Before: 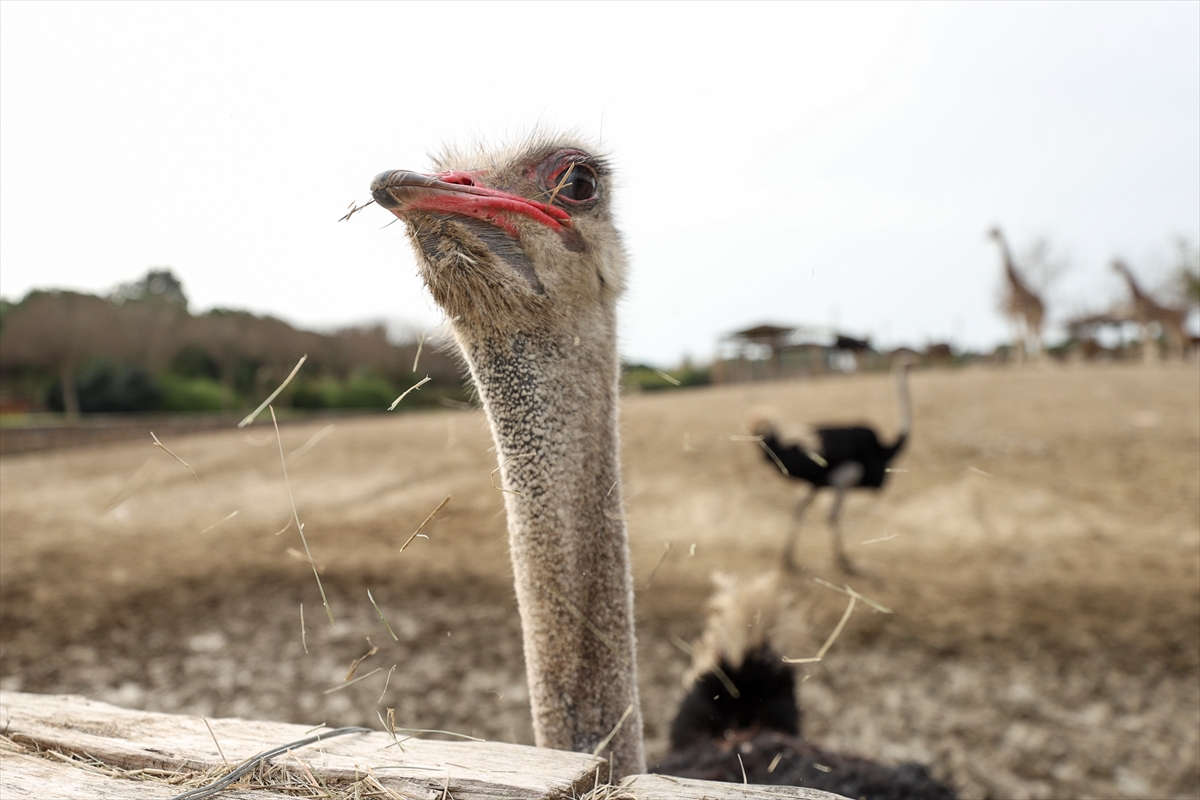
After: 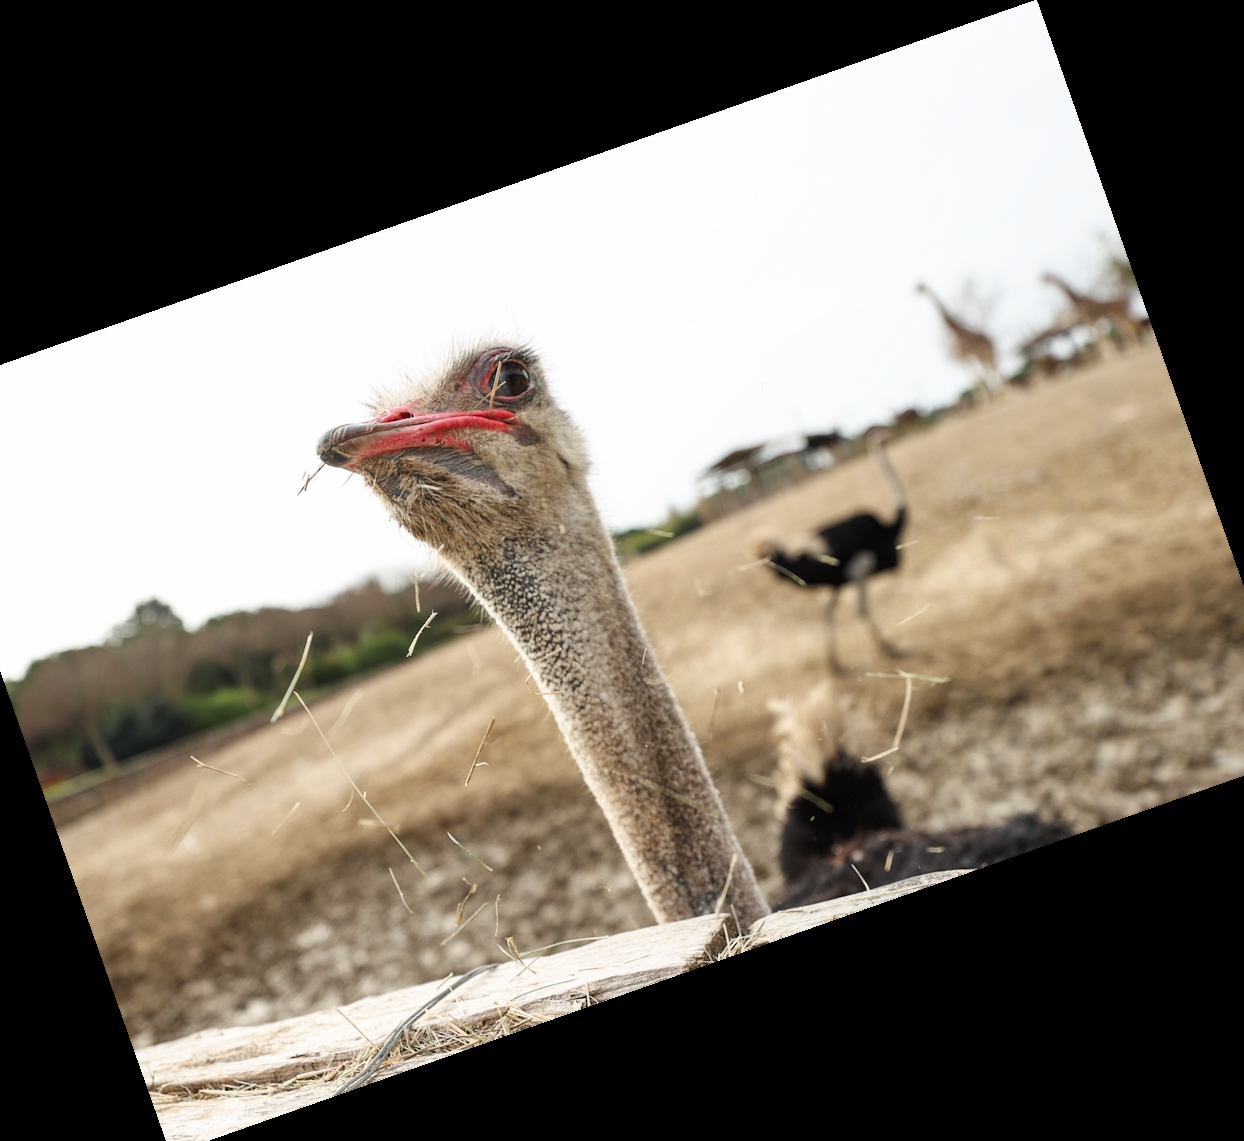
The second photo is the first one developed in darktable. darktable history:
crop and rotate: angle 19.43°, left 6.812%, right 4.125%, bottom 1.087%
tone curve: curves: ch0 [(0, 0) (0.003, 0.019) (0.011, 0.022) (0.025, 0.03) (0.044, 0.049) (0.069, 0.08) (0.1, 0.111) (0.136, 0.144) (0.177, 0.189) (0.224, 0.23) (0.277, 0.285) (0.335, 0.356) (0.399, 0.428) (0.468, 0.511) (0.543, 0.597) (0.623, 0.682) (0.709, 0.773) (0.801, 0.865) (0.898, 0.945) (1, 1)], preserve colors none
